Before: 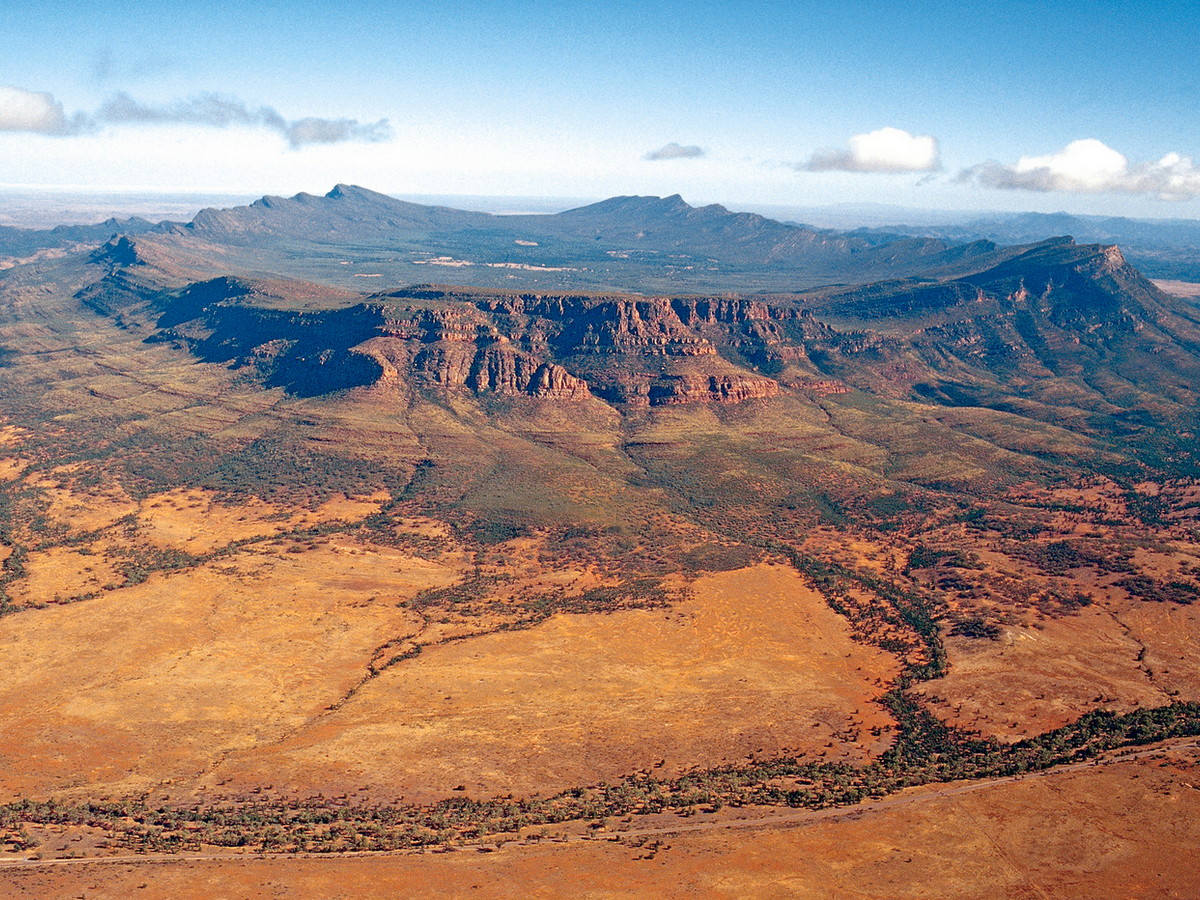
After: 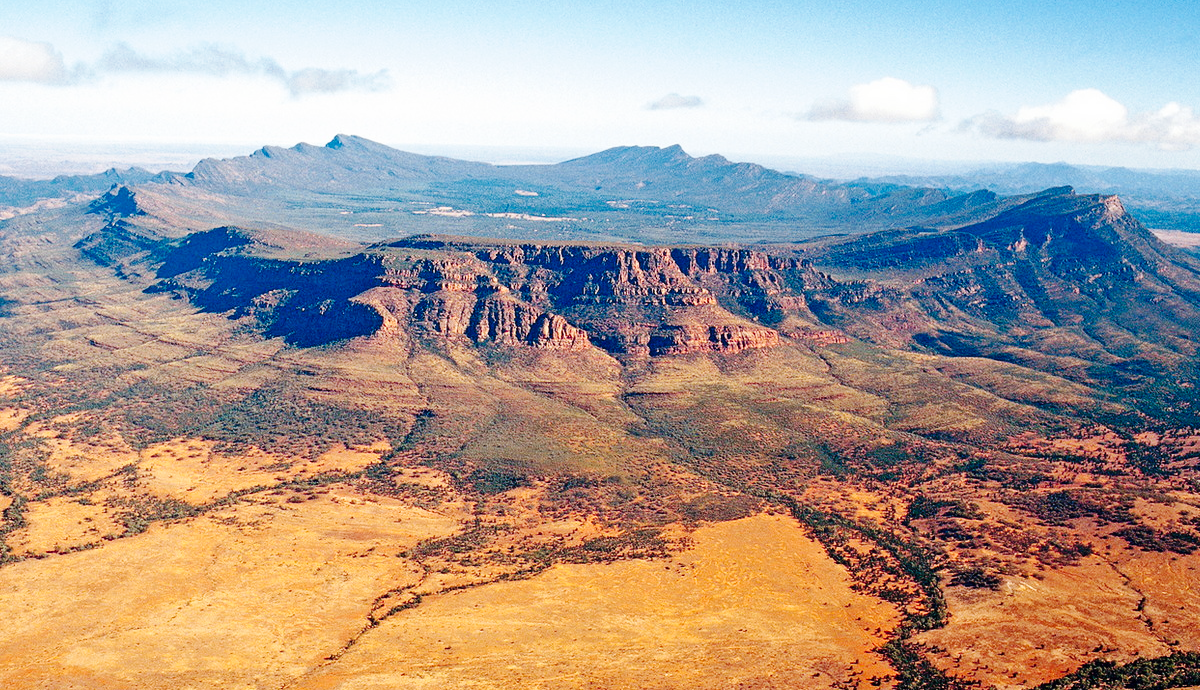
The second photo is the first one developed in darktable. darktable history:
exposure: compensate highlight preservation false
base curve: curves: ch0 [(0, 0) (0.036, 0.025) (0.121, 0.166) (0.206, 0.329) (0.605, 0.79) (1, 1)], preserve colors none
crop: top 5.667%, bottom 17.637%
